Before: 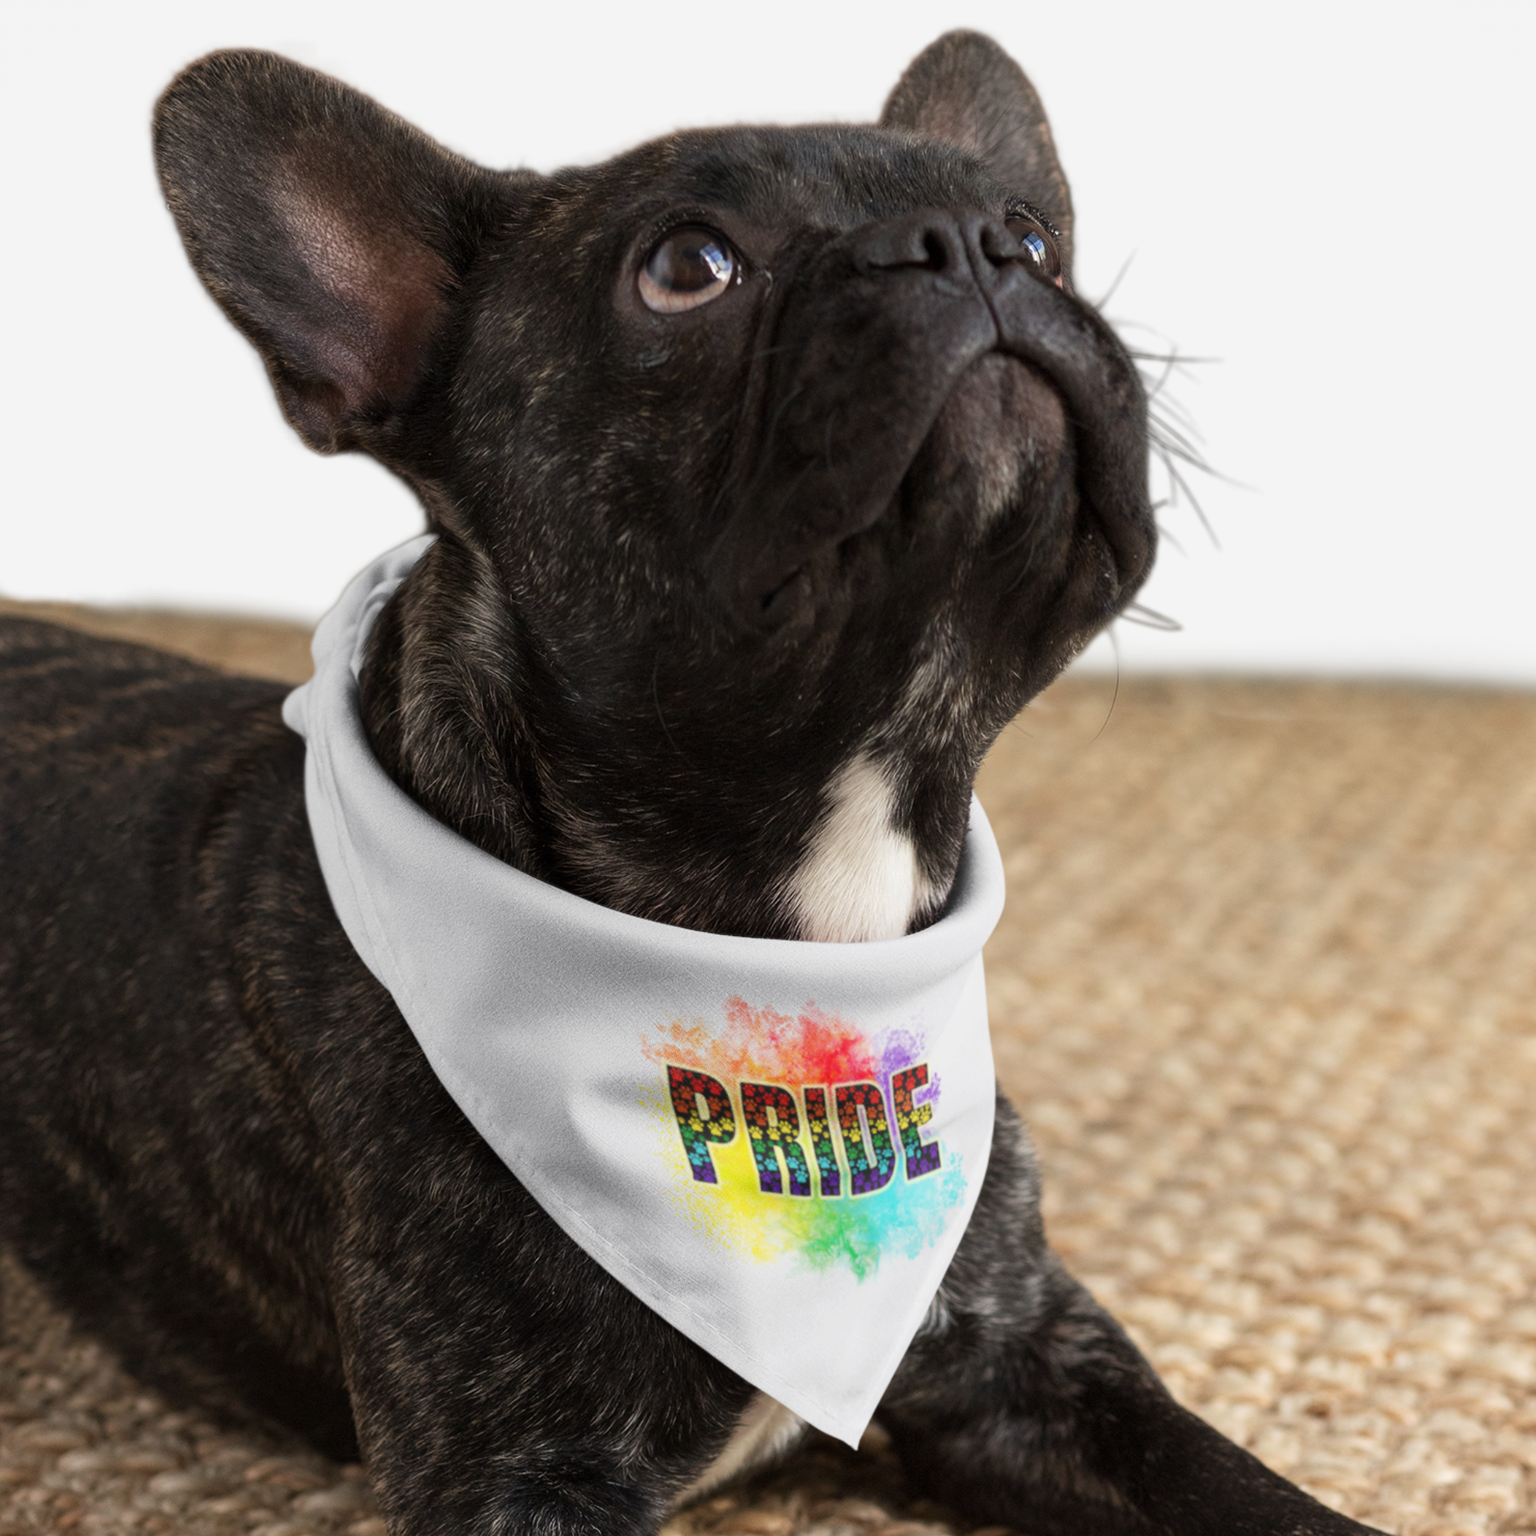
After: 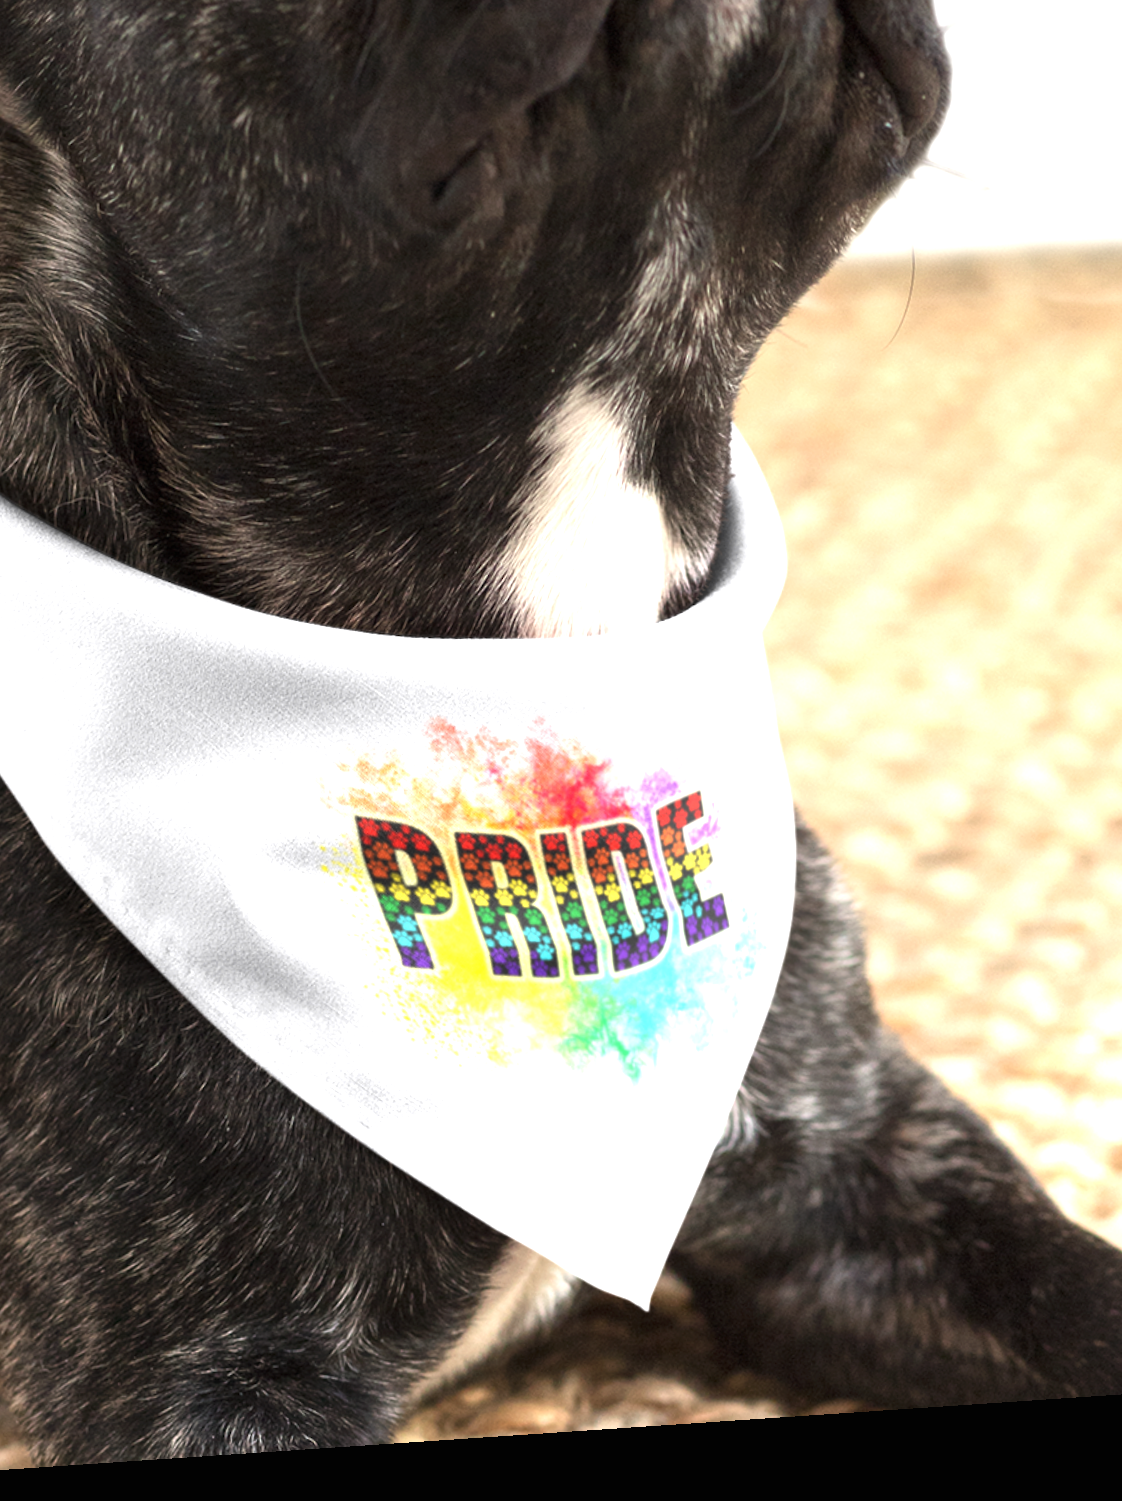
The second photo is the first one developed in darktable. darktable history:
exposure: black level correction 0, exposure 1.2 EV, compensate exposure bias true, compensate highlight preservation false
rotate and perspective: rotation -4.2°, shear 0.006, automatic cropping off
crop and rotate: left 29.237%, top 31.152%, right 19.807%
